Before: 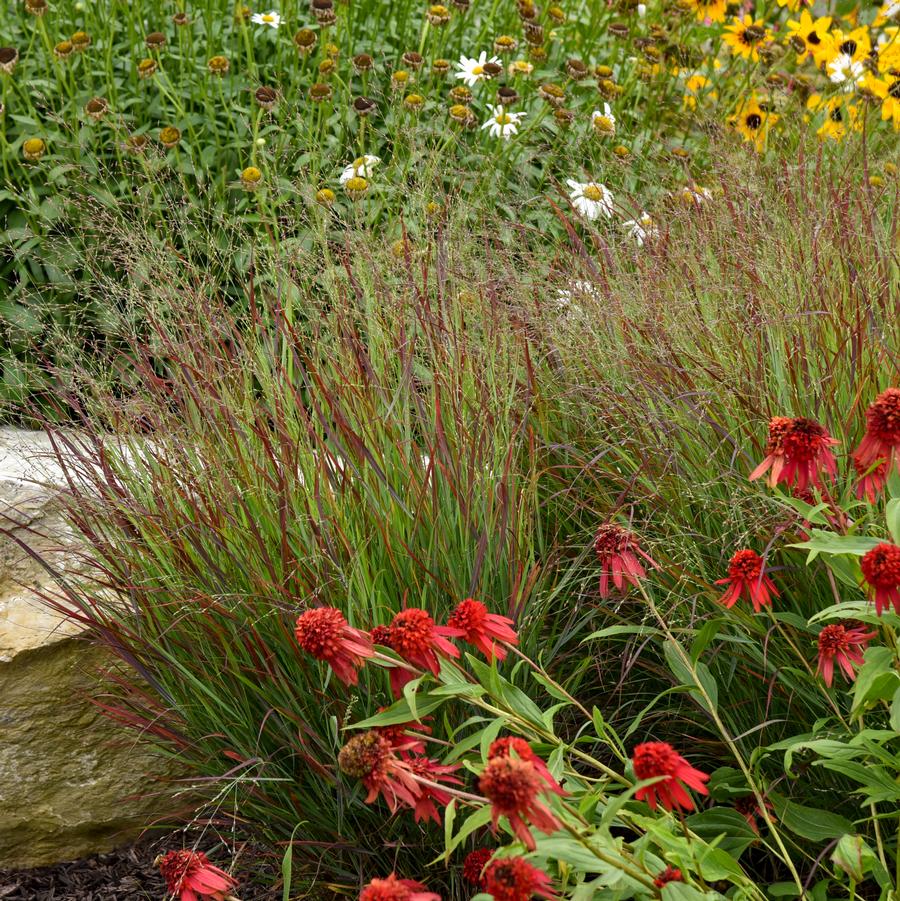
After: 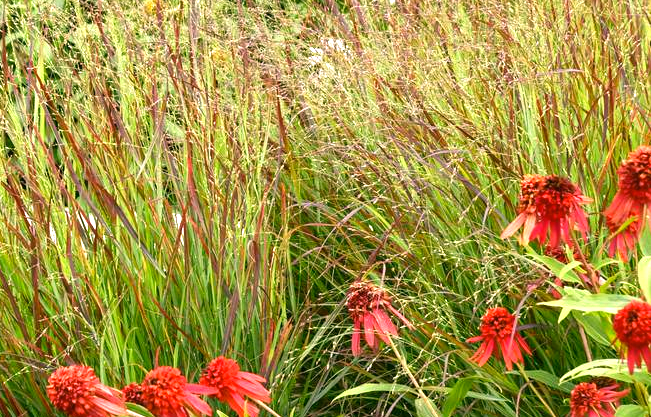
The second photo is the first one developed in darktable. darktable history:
crop and rotate: left 27.579%, top 26.936%, bottom 26.725%
local contrast: mode bilateral grid, contrast 20, coarseness 49, detail 119%, midtone range 0.2
color correction: highlights a* 4.27, highlights b* 4.95, shadows a* -8.18, shadows b* 5.04
exposure: black level correction 0, exposure 1.199 EV, compensate highlight preservation false
